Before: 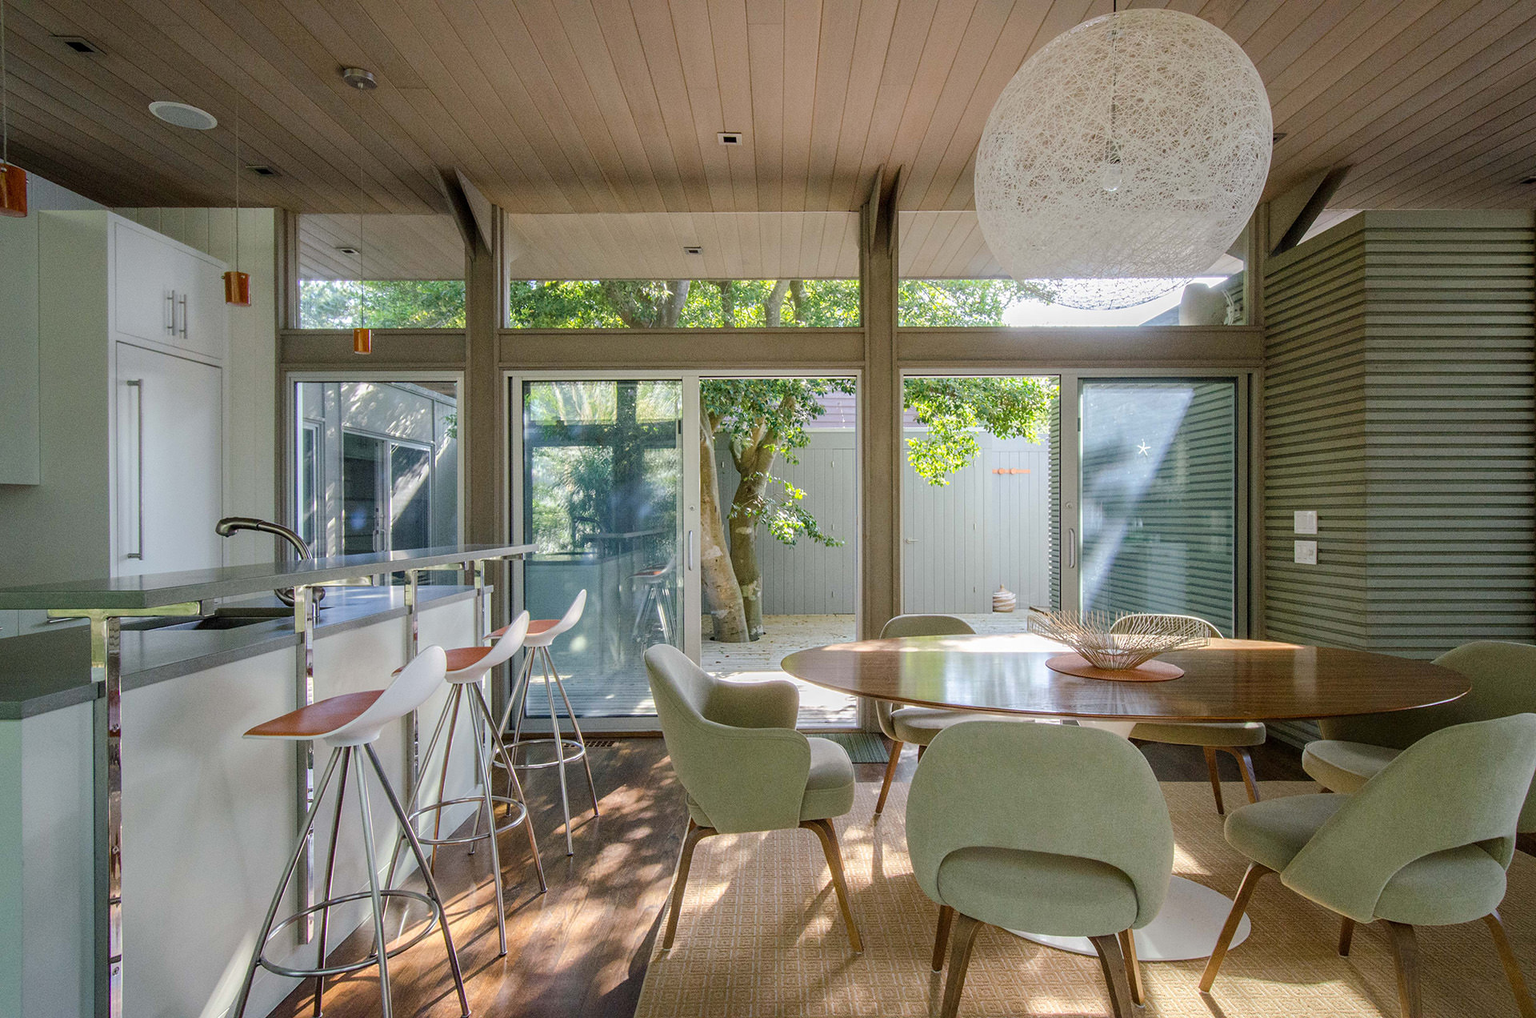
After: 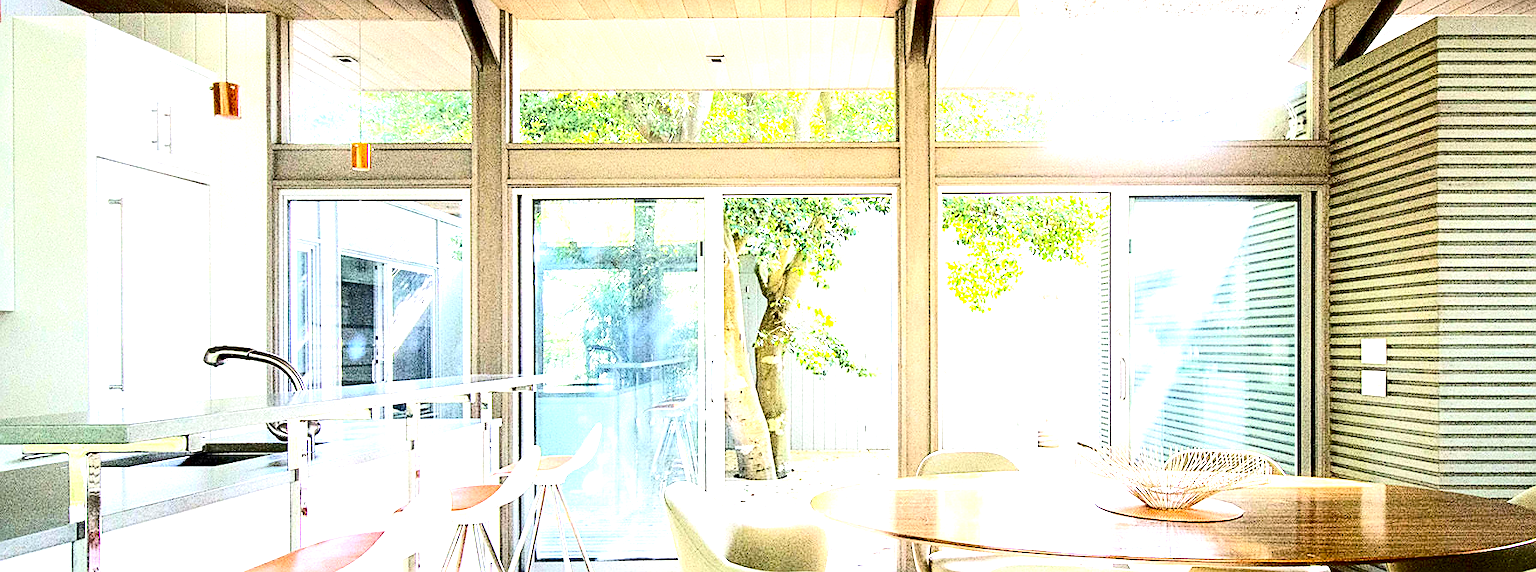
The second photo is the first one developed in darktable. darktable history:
contrast brightness saturation: contrast 0.28
tone equalizer: -8 EV -0.417 EV, -7 EV -0.389 EV, -6 EV -0.333 EV, -5 EV -0.222 EV, -3 EV 0.222 EV, -2 EV 0.333 EV, -1 EV 0.389 EV, +0 EV 0.417 EV, edges refinement/feathering 500, mask exposure compensation -1.57 EV, preserve details no
crop: left 1.744%, top 19.225%, right 5.069%, bottom 28.357%
sharpen: on, module defaults
exposure: black level correction 0.005, exposure 2.084 EV, compensate highlight preservation false
shadows and highlights: shadows 30.86, highlights 0, soften with gaussian
white balance: red 1.009, blue 1.027
